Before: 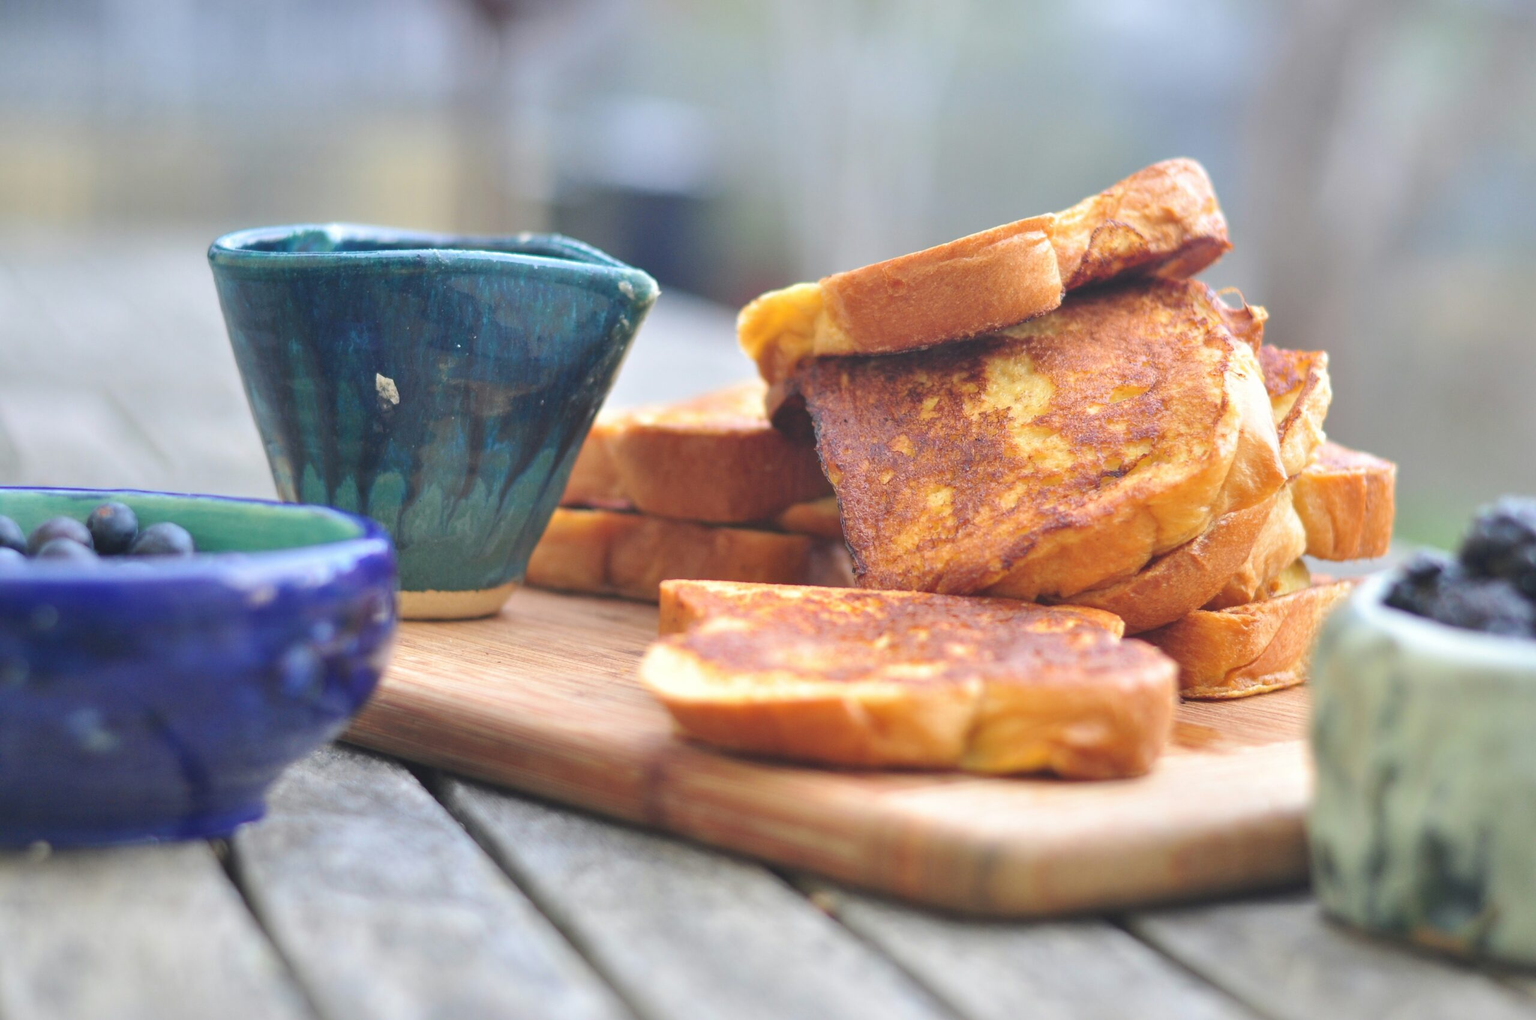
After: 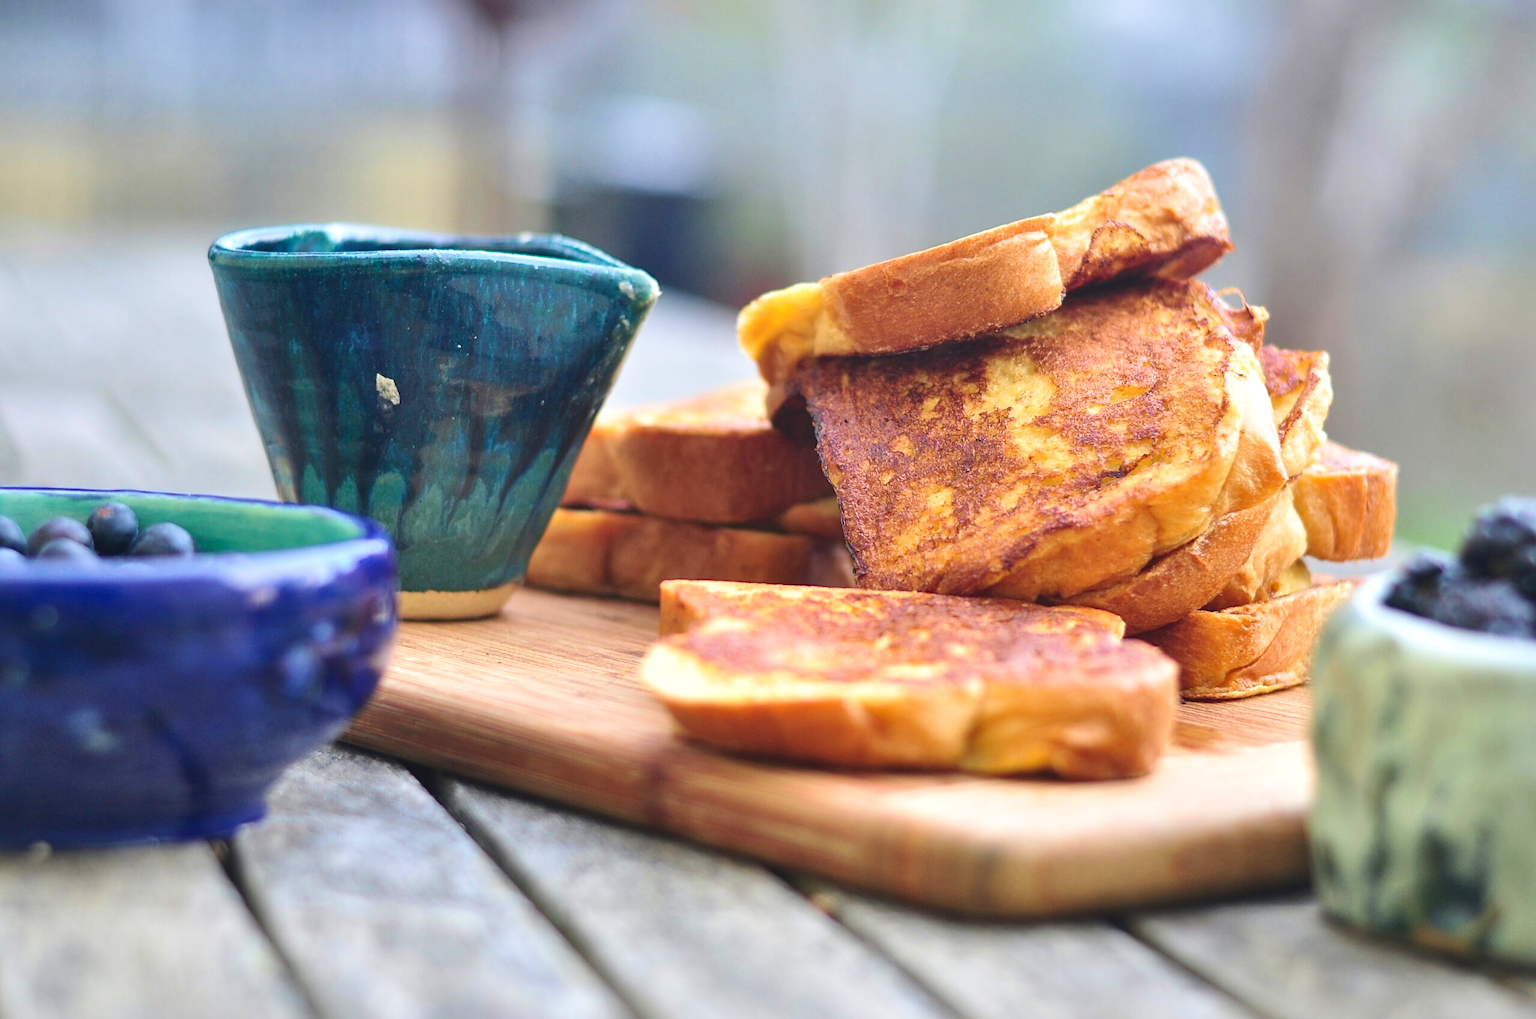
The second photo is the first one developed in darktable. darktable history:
contrast brightness saturation: contrast 0.148, brightness -0.012, saturation 0.1
velvia: on, module defaults
sharpen: amount 0.498
local contrast: mode bilateral grid, contrast 19, coarseness 50, detail 119%, midtone range 0.2
levels: mode automatic
exposure: compensate exposure bias true, compensate highlight preservation false
